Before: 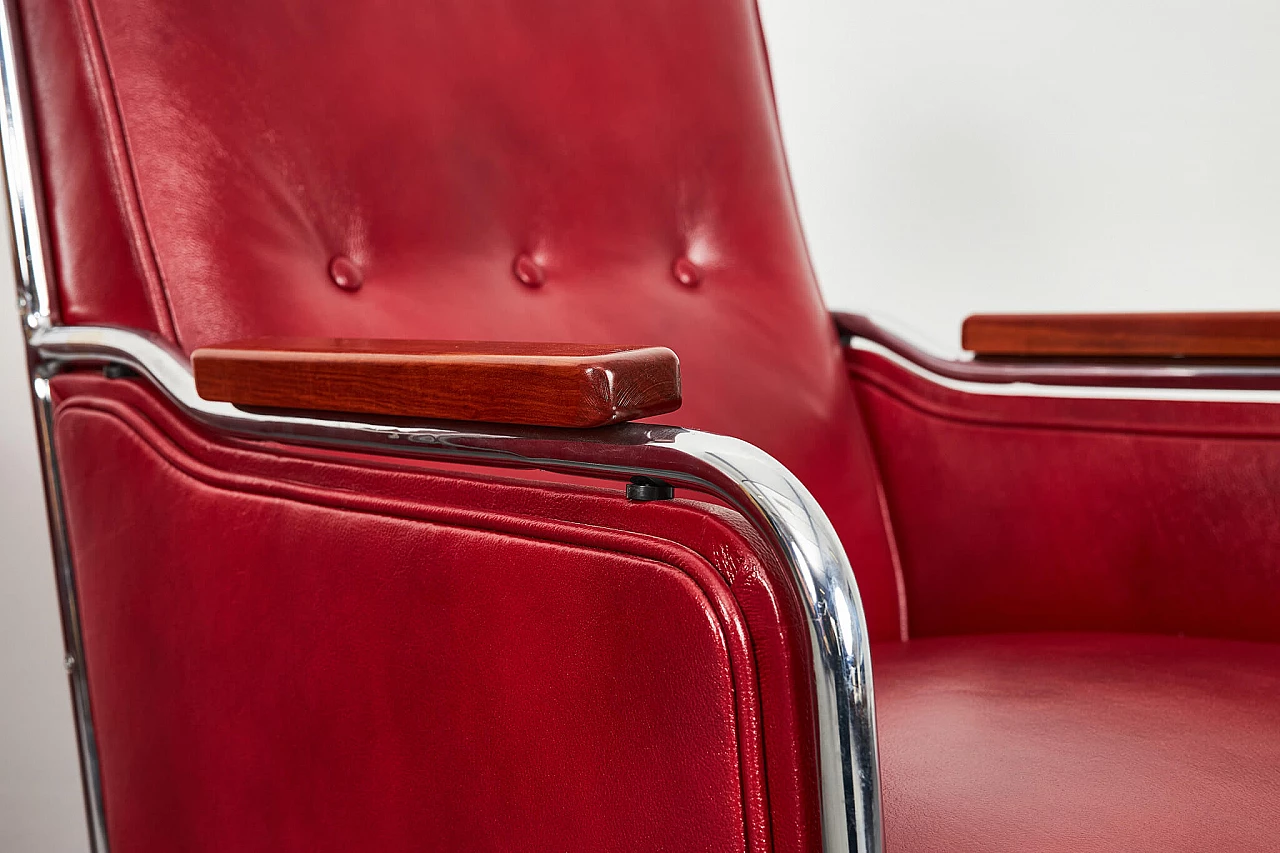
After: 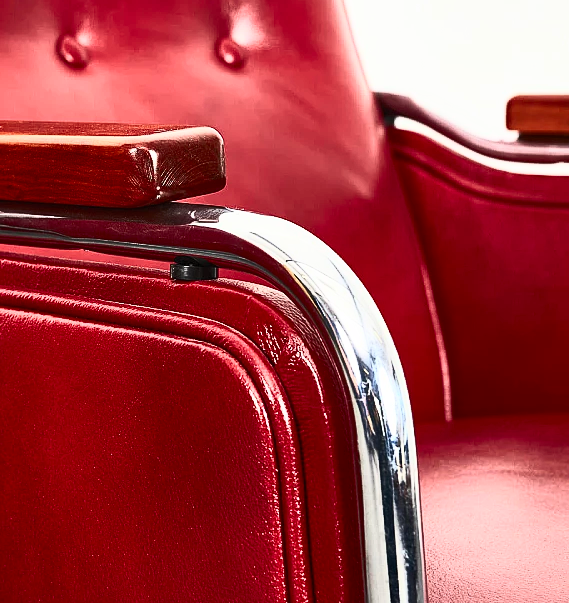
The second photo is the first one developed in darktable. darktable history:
crop: left 35.644%, top 25.83%, right 19.857%, bottom 3.434%
contrast brightness saturation: contrast 0.622, brightness 0.345, saturation 0.145
